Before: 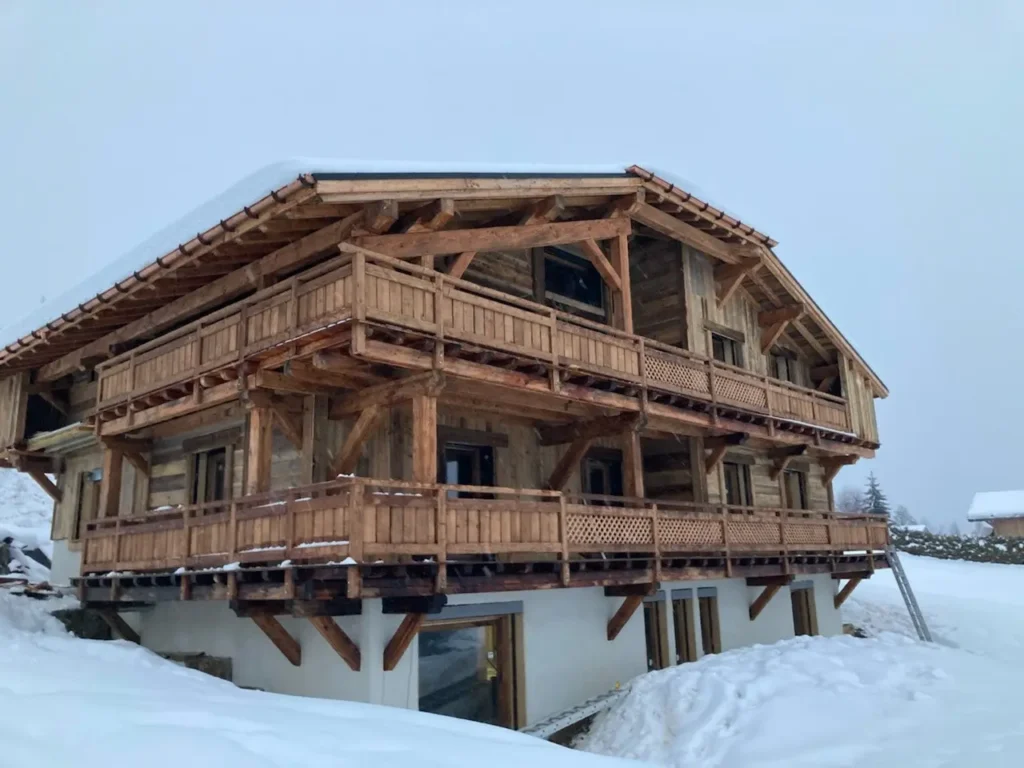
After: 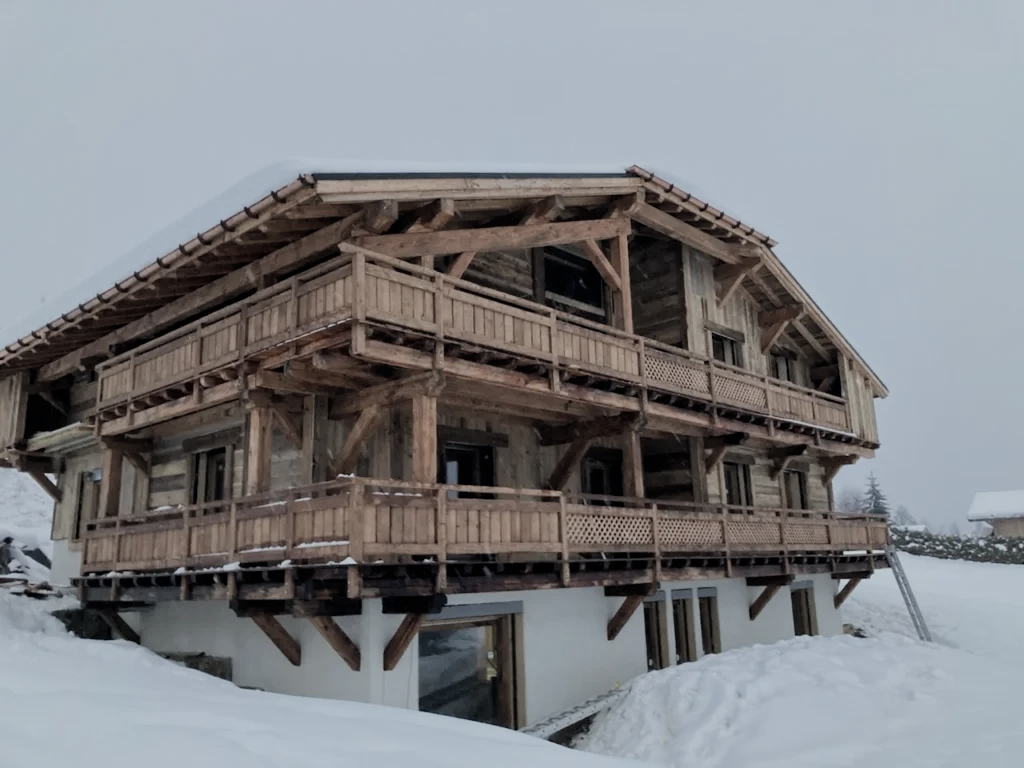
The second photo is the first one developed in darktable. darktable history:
filmic rgb: black relative exposure -7.65 EV, white relative exposure 4.56 EV, hardness 3.61
color correction: saturation 0.57
